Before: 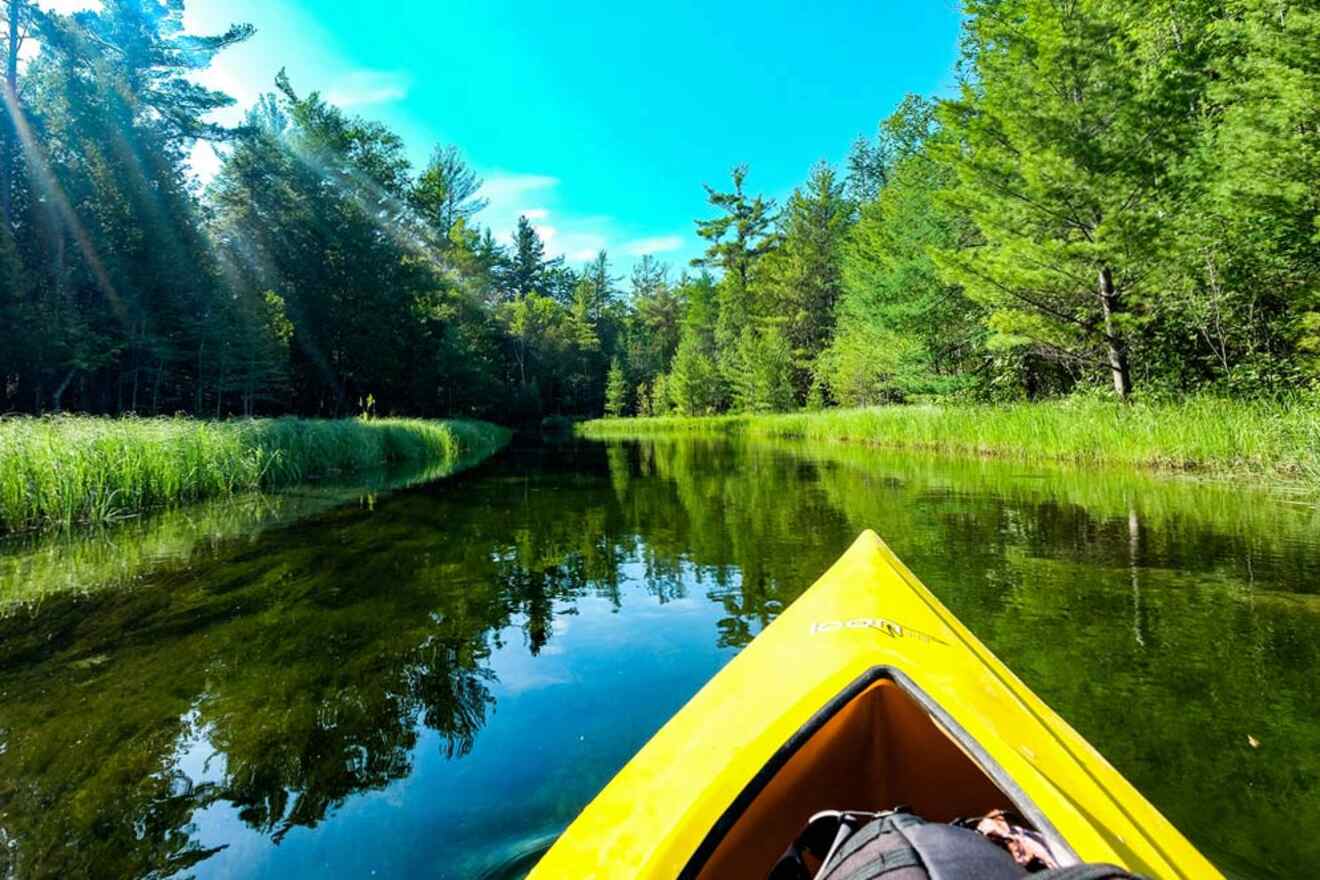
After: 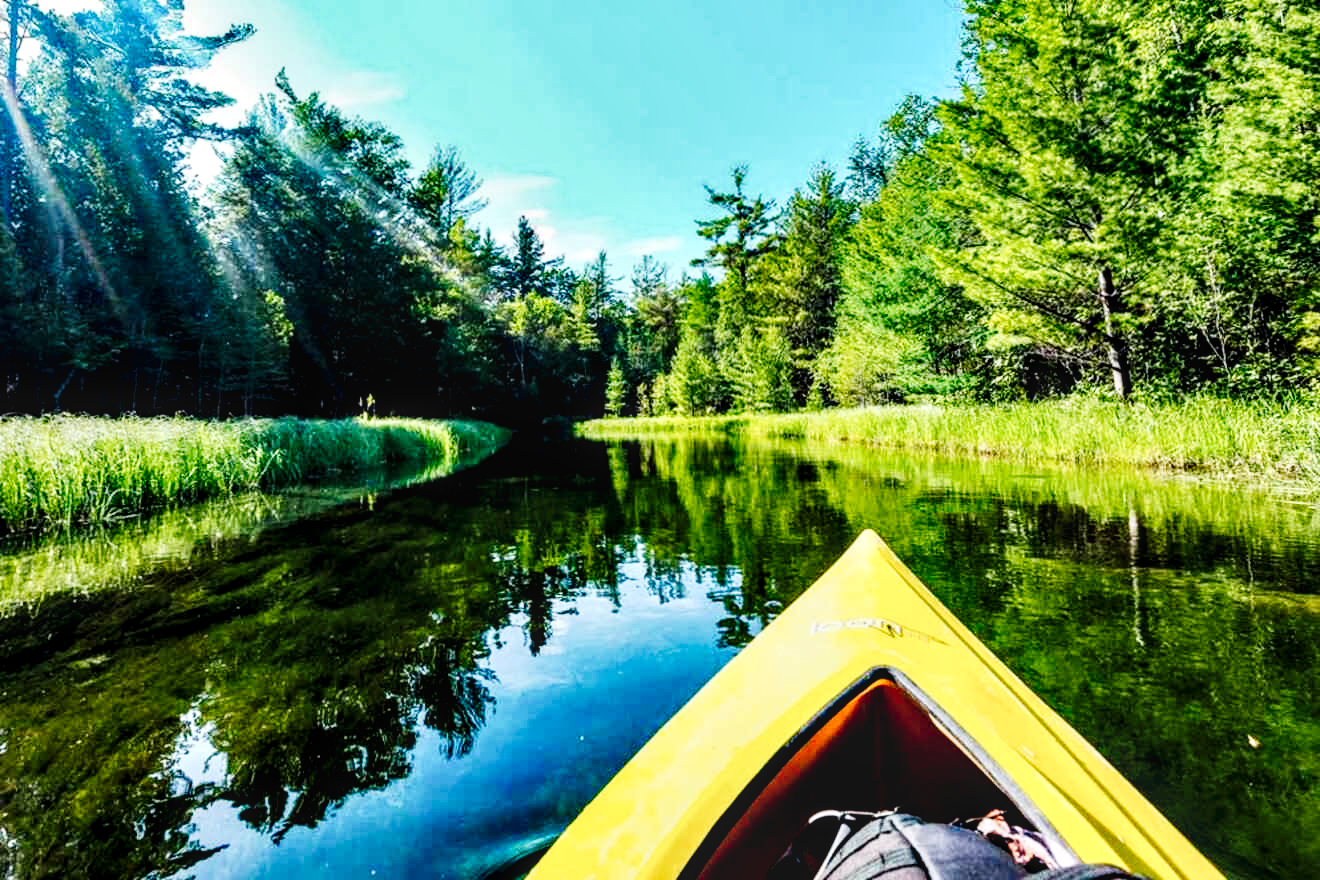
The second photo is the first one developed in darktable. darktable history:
local contrast: on, module defaults
contrast equalizer: octaves 7, y [[0.6 ×6], [0.55 ×6], [0 ×6], [0 ×6], [0 ×6]]
tone curve: curves: ch0 [(0, 0) (0.042, 0.023) (0.157, 0.114) (0.302, 0.308) (0.44, 0.507) (0.607, 0.705) (0.824, 0.882) (1, 0.965)]; ch1 [(0, 0) (0.339, 0.334) (0.445, 0.419) (0.476, 0.454) (0.503, 0.501) (0.517, 0.513) (0.551, 0.567) (0.622, 0.662) (0.706, 0.741) (1, 1)]; ch2 [(0, 0) (0.327, 0.318) (0.417, 0.426) (0.46, 0.453) (0.502, 0.5) (0.514, 0.524) (0.547, 0.572) (0.615, 0.656) (0.717, 0.778) (1, 1)], preserve colors none
